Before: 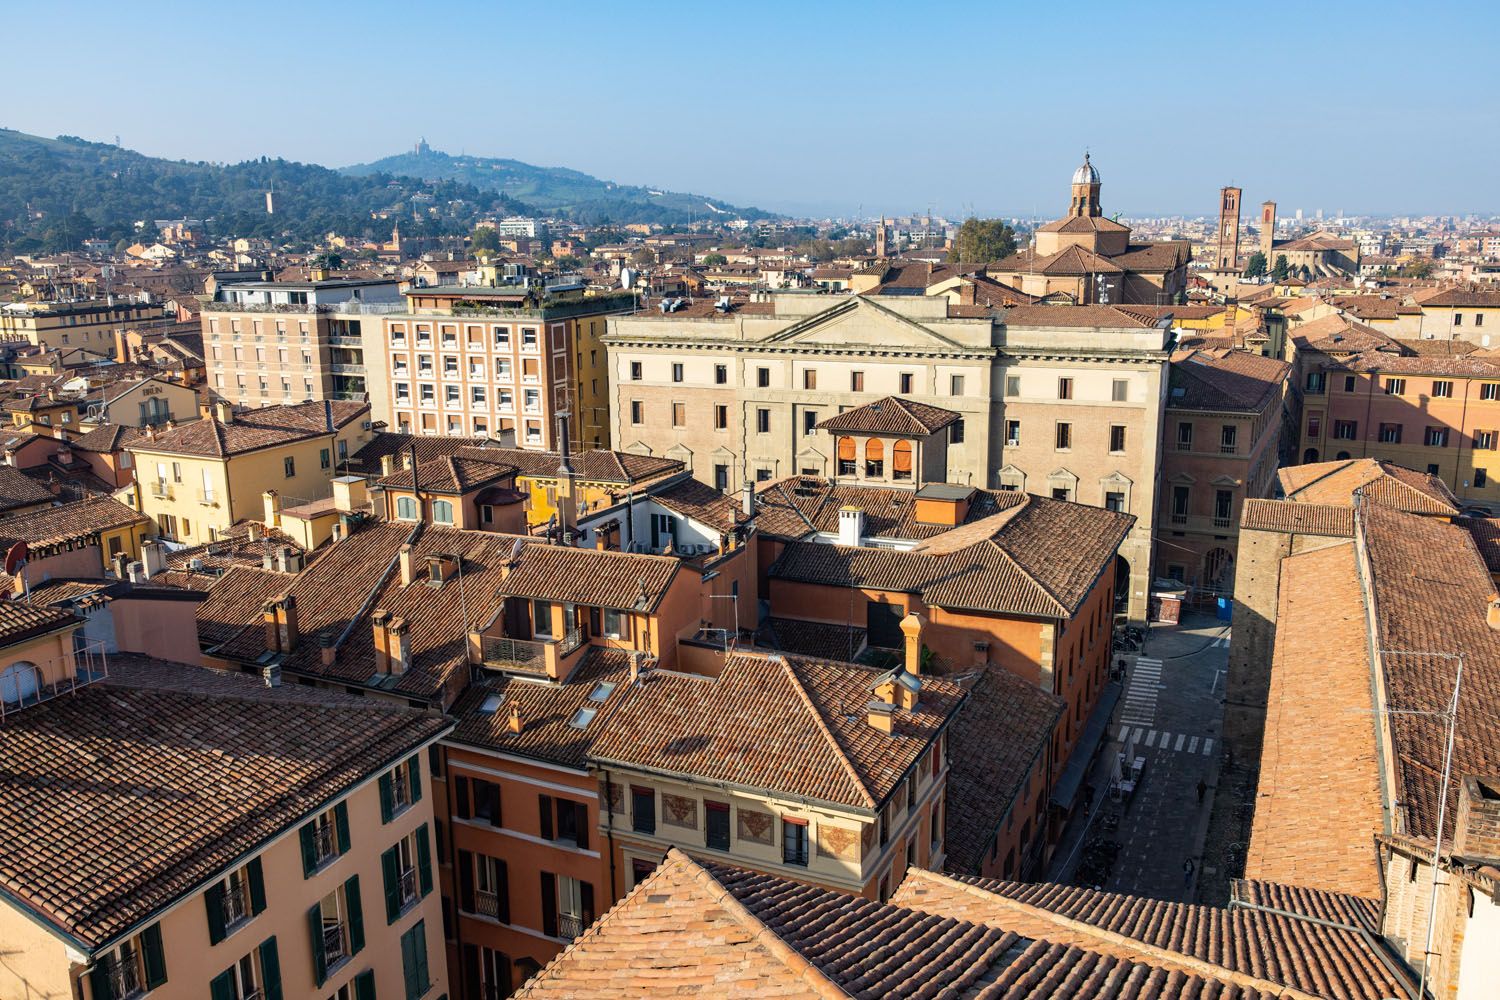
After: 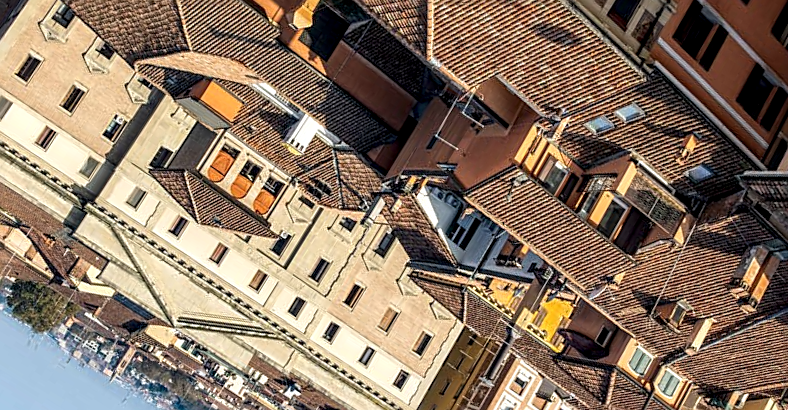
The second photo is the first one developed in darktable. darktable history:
crop and rotate: angle 148.13°, left 9.222%, top 15.603%, right 4.455%, bottom 17.02%
local contrast: detail 150%
sharpen: on, module defaults
